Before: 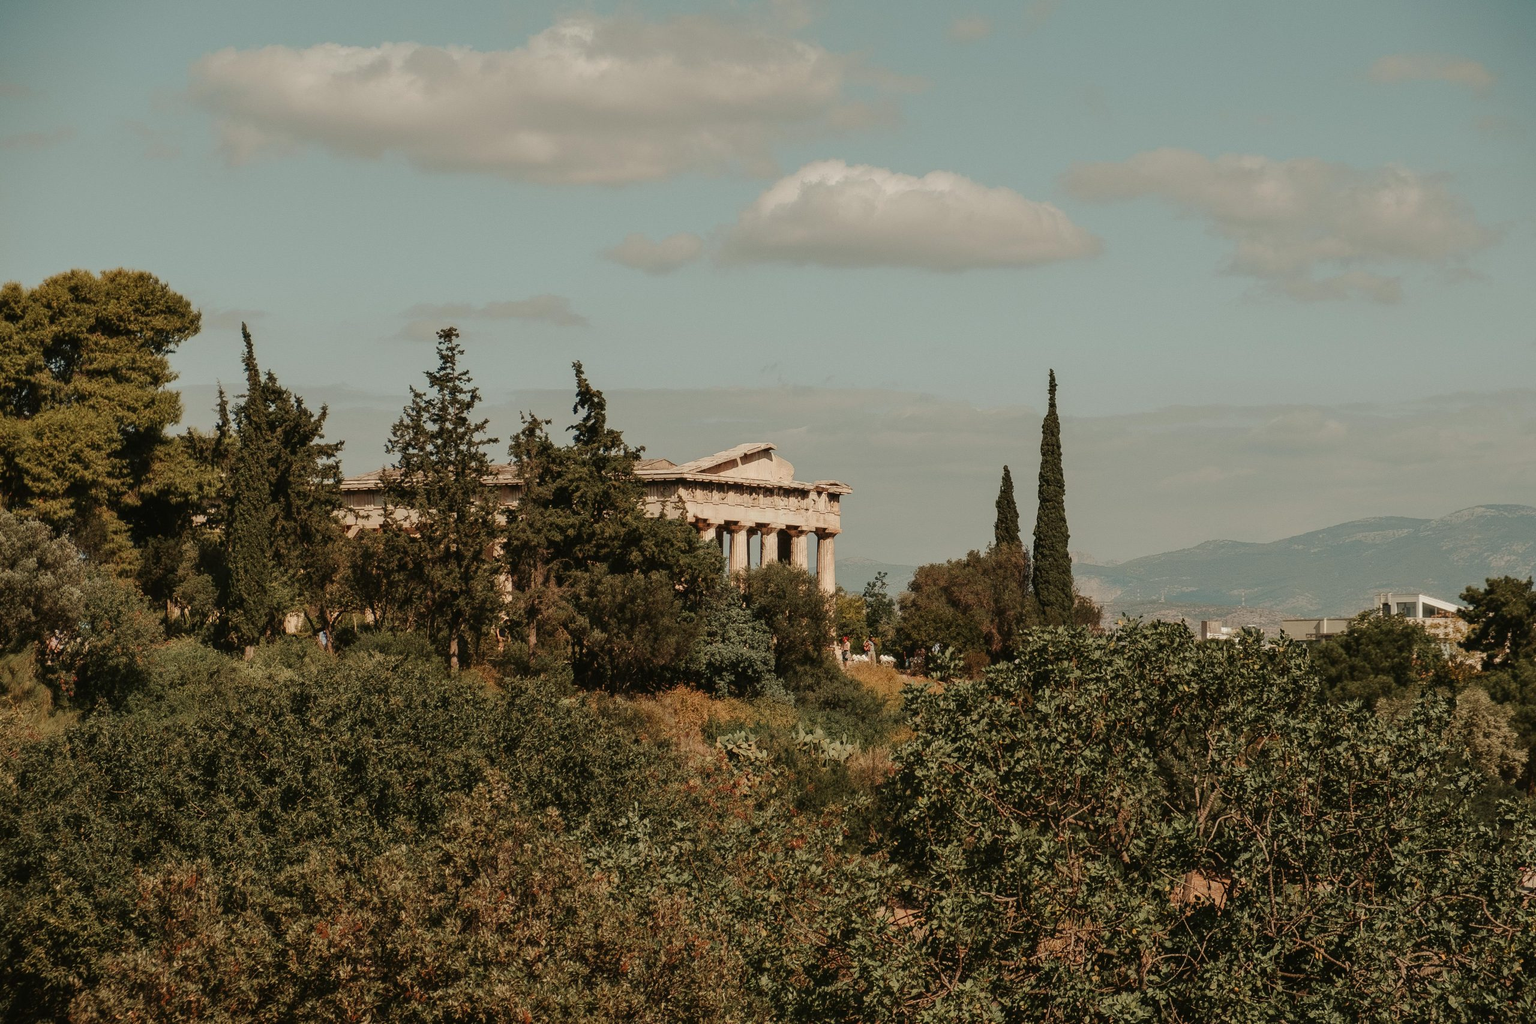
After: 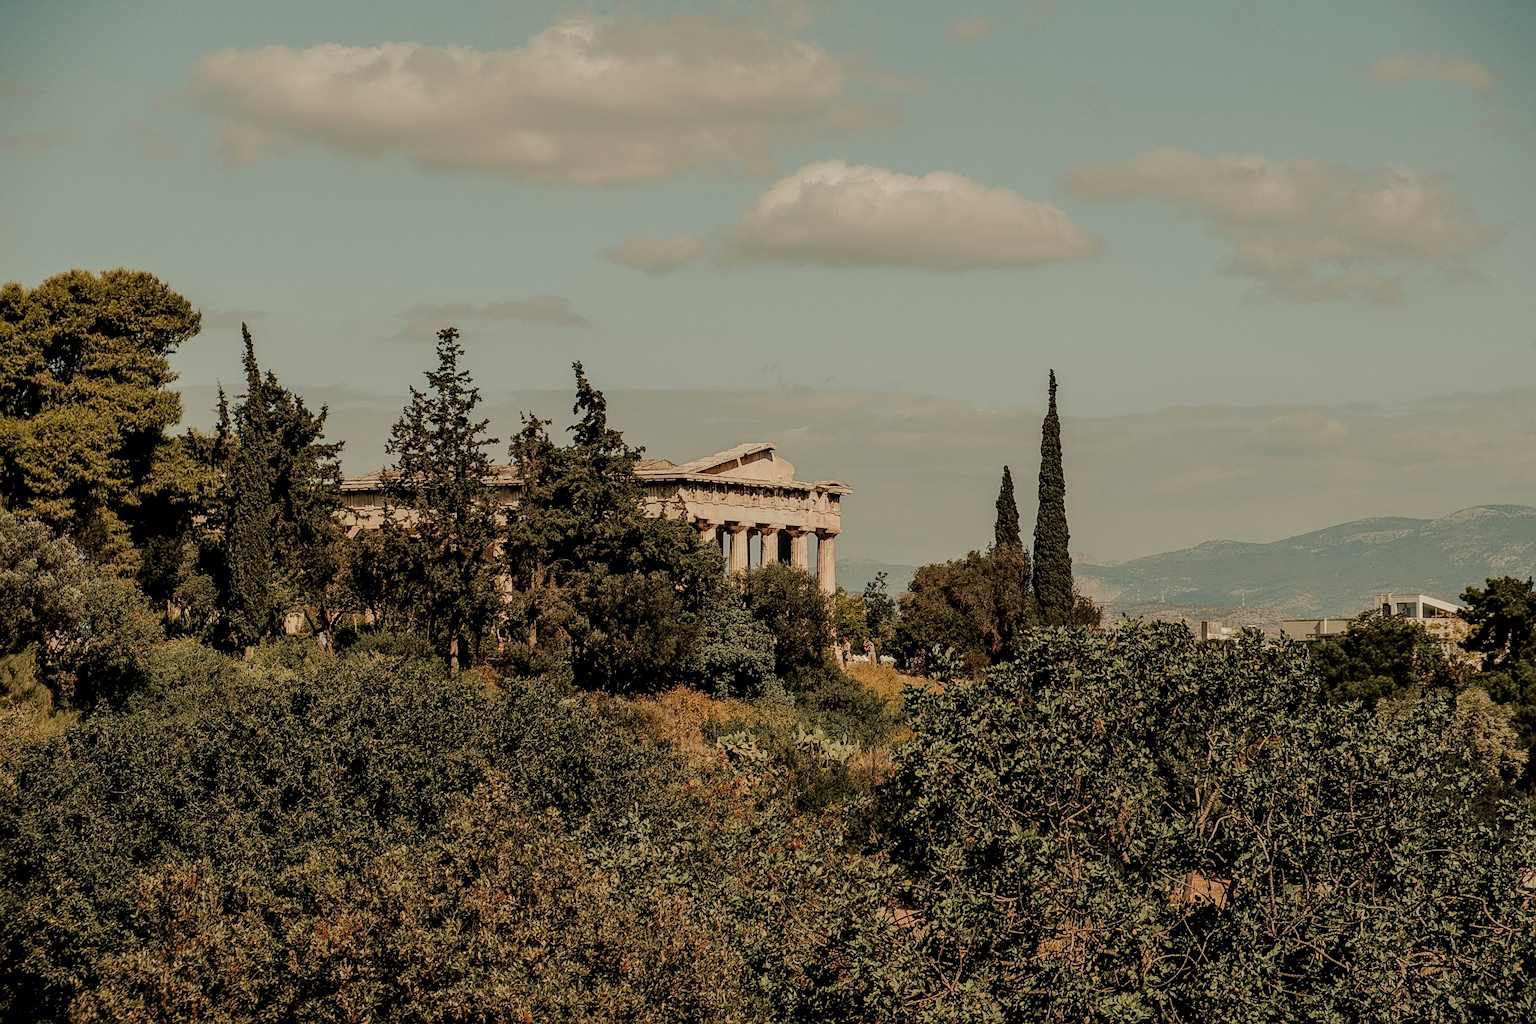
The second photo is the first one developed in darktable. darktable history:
local contrast: detail 130%
color balance rgb: highlights gain › chroma 3.102%, highlights gain › hue 76.36°, perceptual saturation grading › global saturation 0.781%, global vibrance 20%
sharpen: on, module defaults
filmic rgb: black relative exposure -7.65 EV, white relative exposure 4.56 EV, hardness 3.61
